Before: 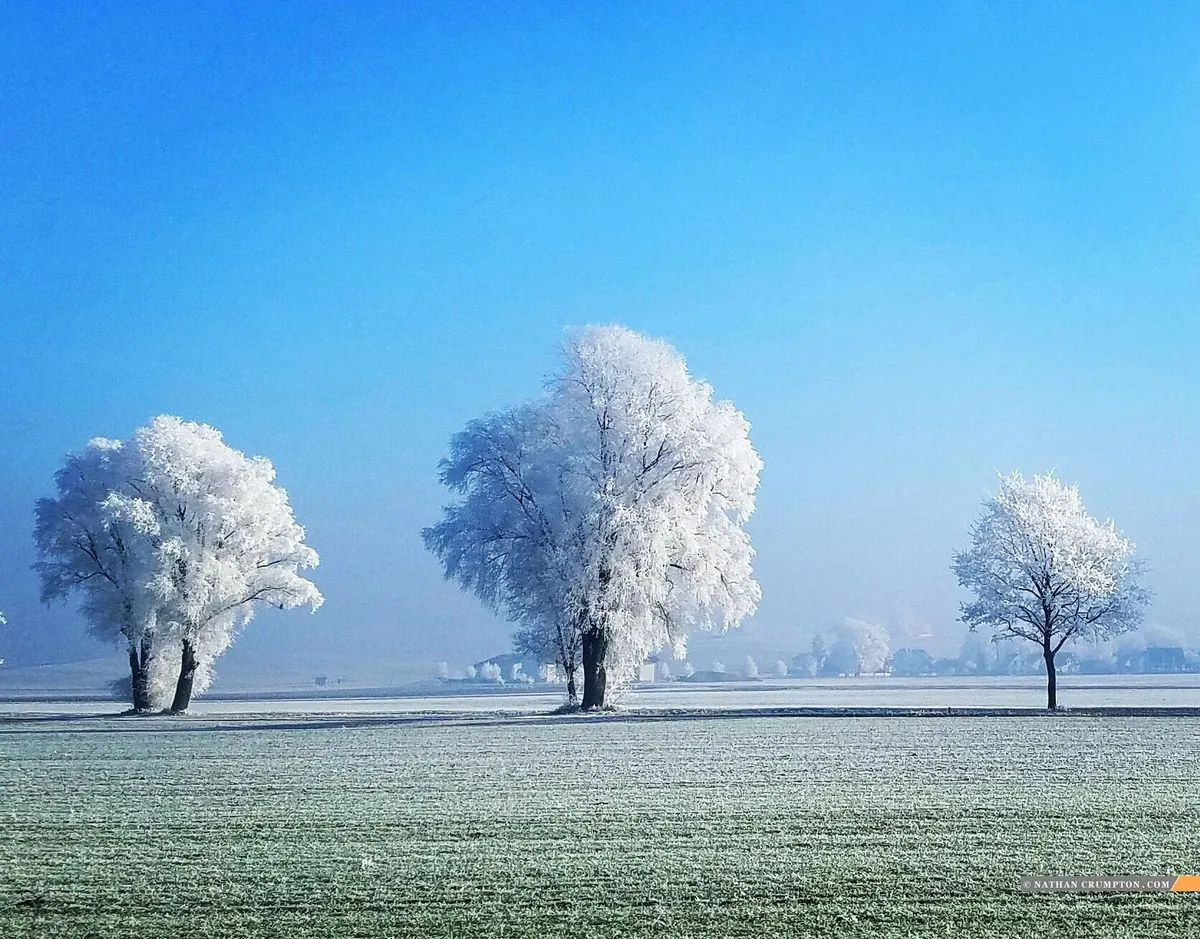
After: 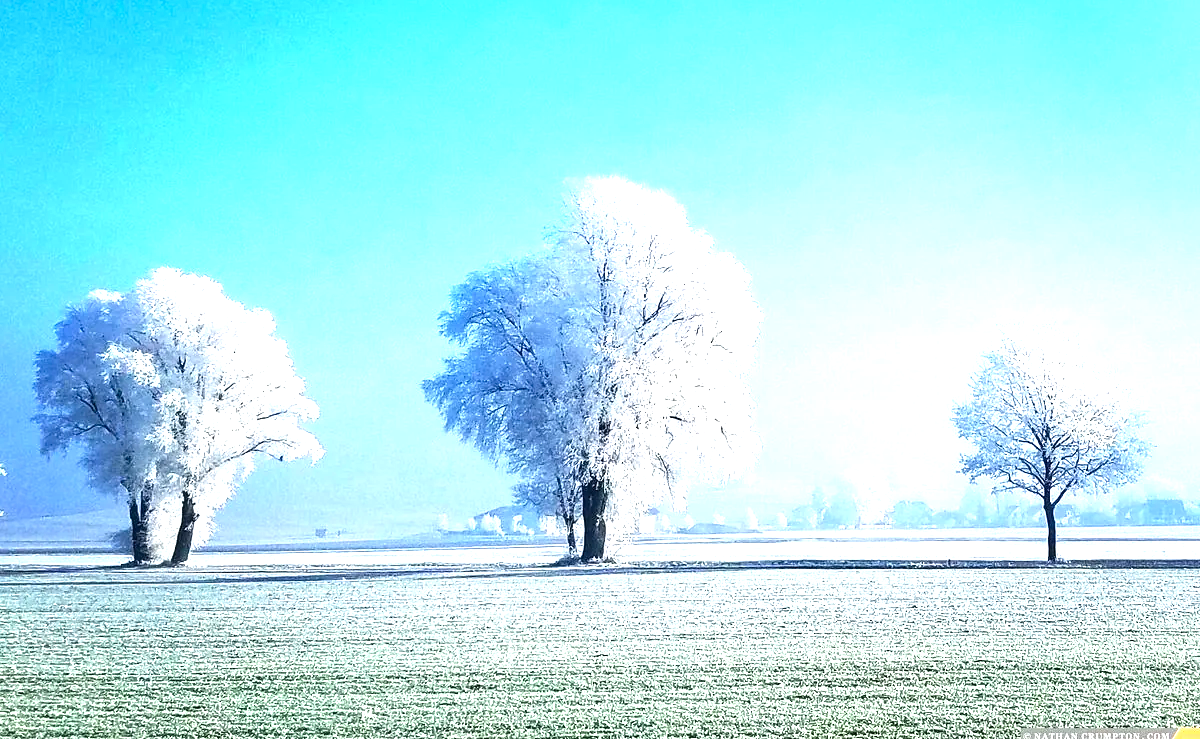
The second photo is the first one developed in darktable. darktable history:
levels: levels [0, 0.352, 0.703]
white balance: emerald 1
crop and rotate: top 15.774%, bottom 5.506%
